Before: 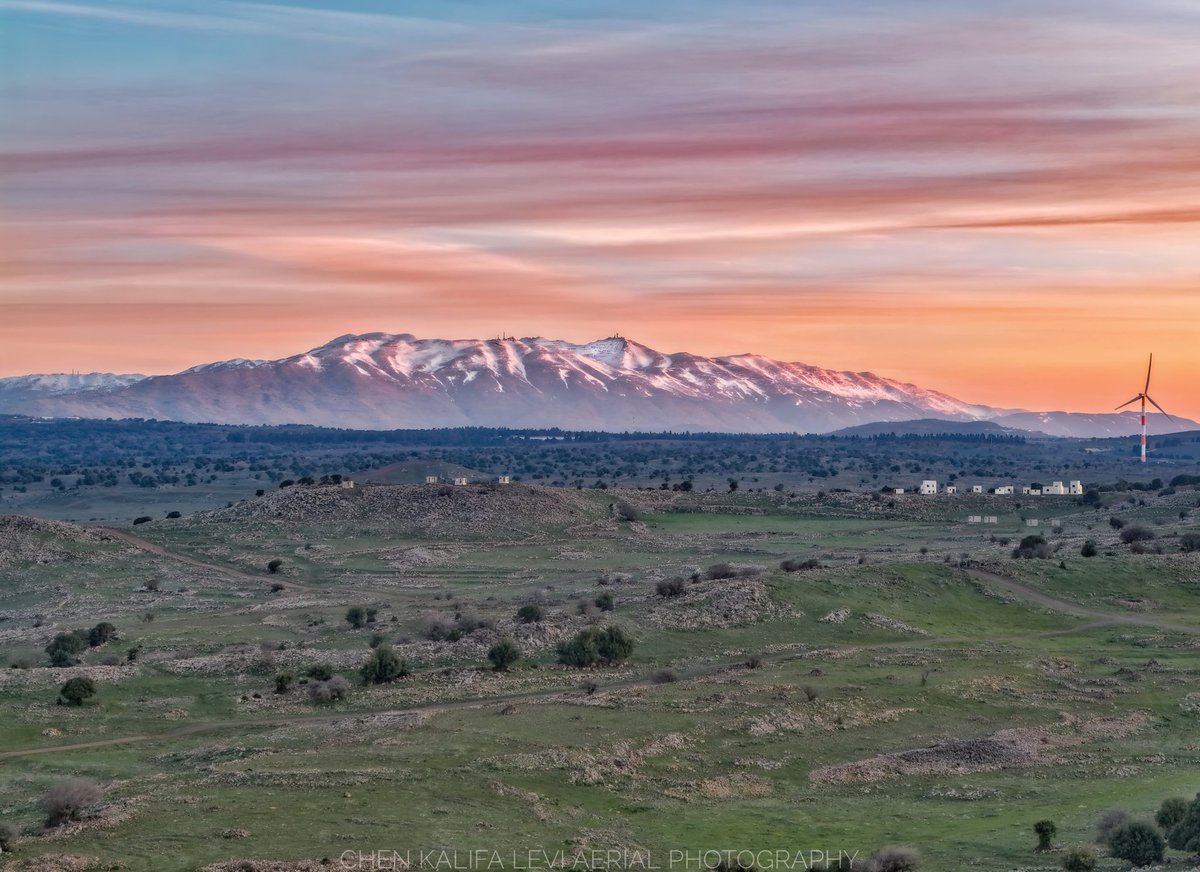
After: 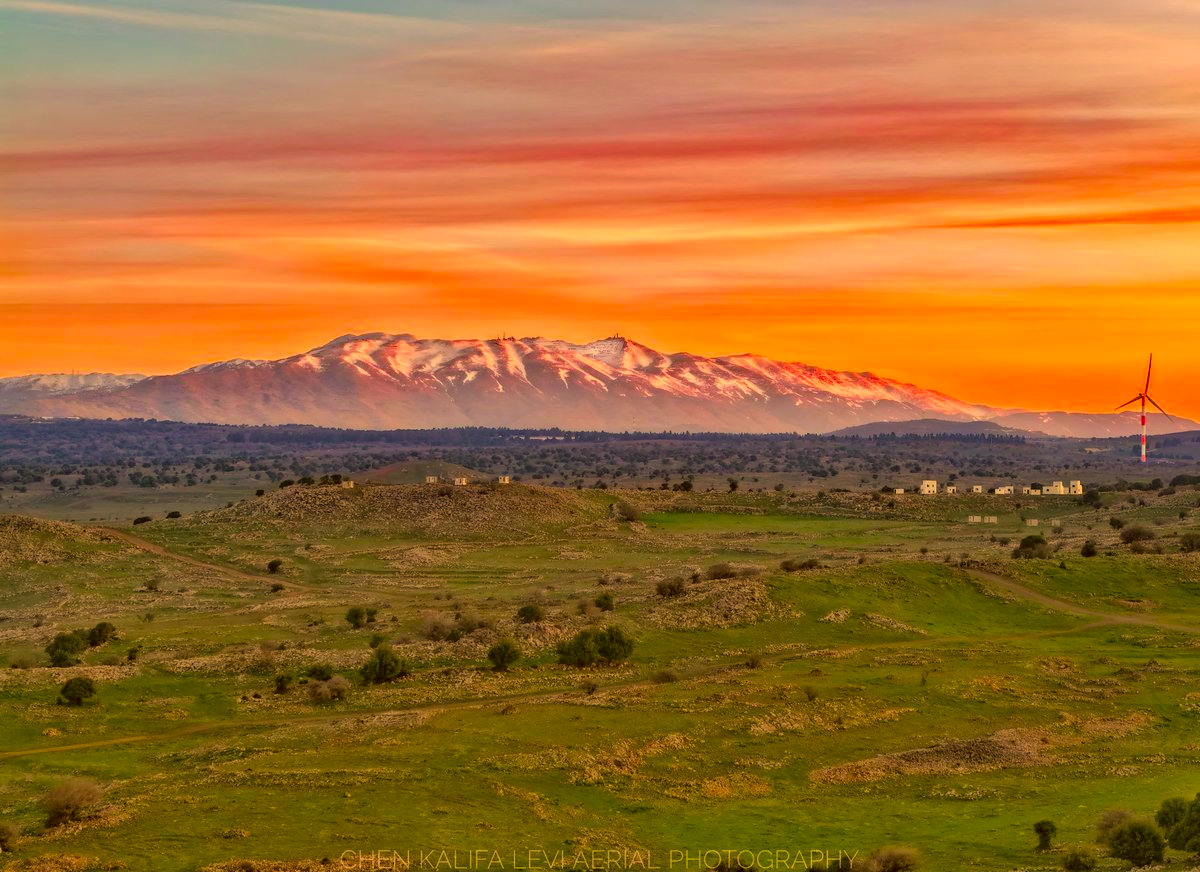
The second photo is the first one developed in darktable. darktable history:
color correction: highlights a* 10.44, highlights b* 30.04, shadows a* 2.73, shadows b* 17.51, saturation 1.72
